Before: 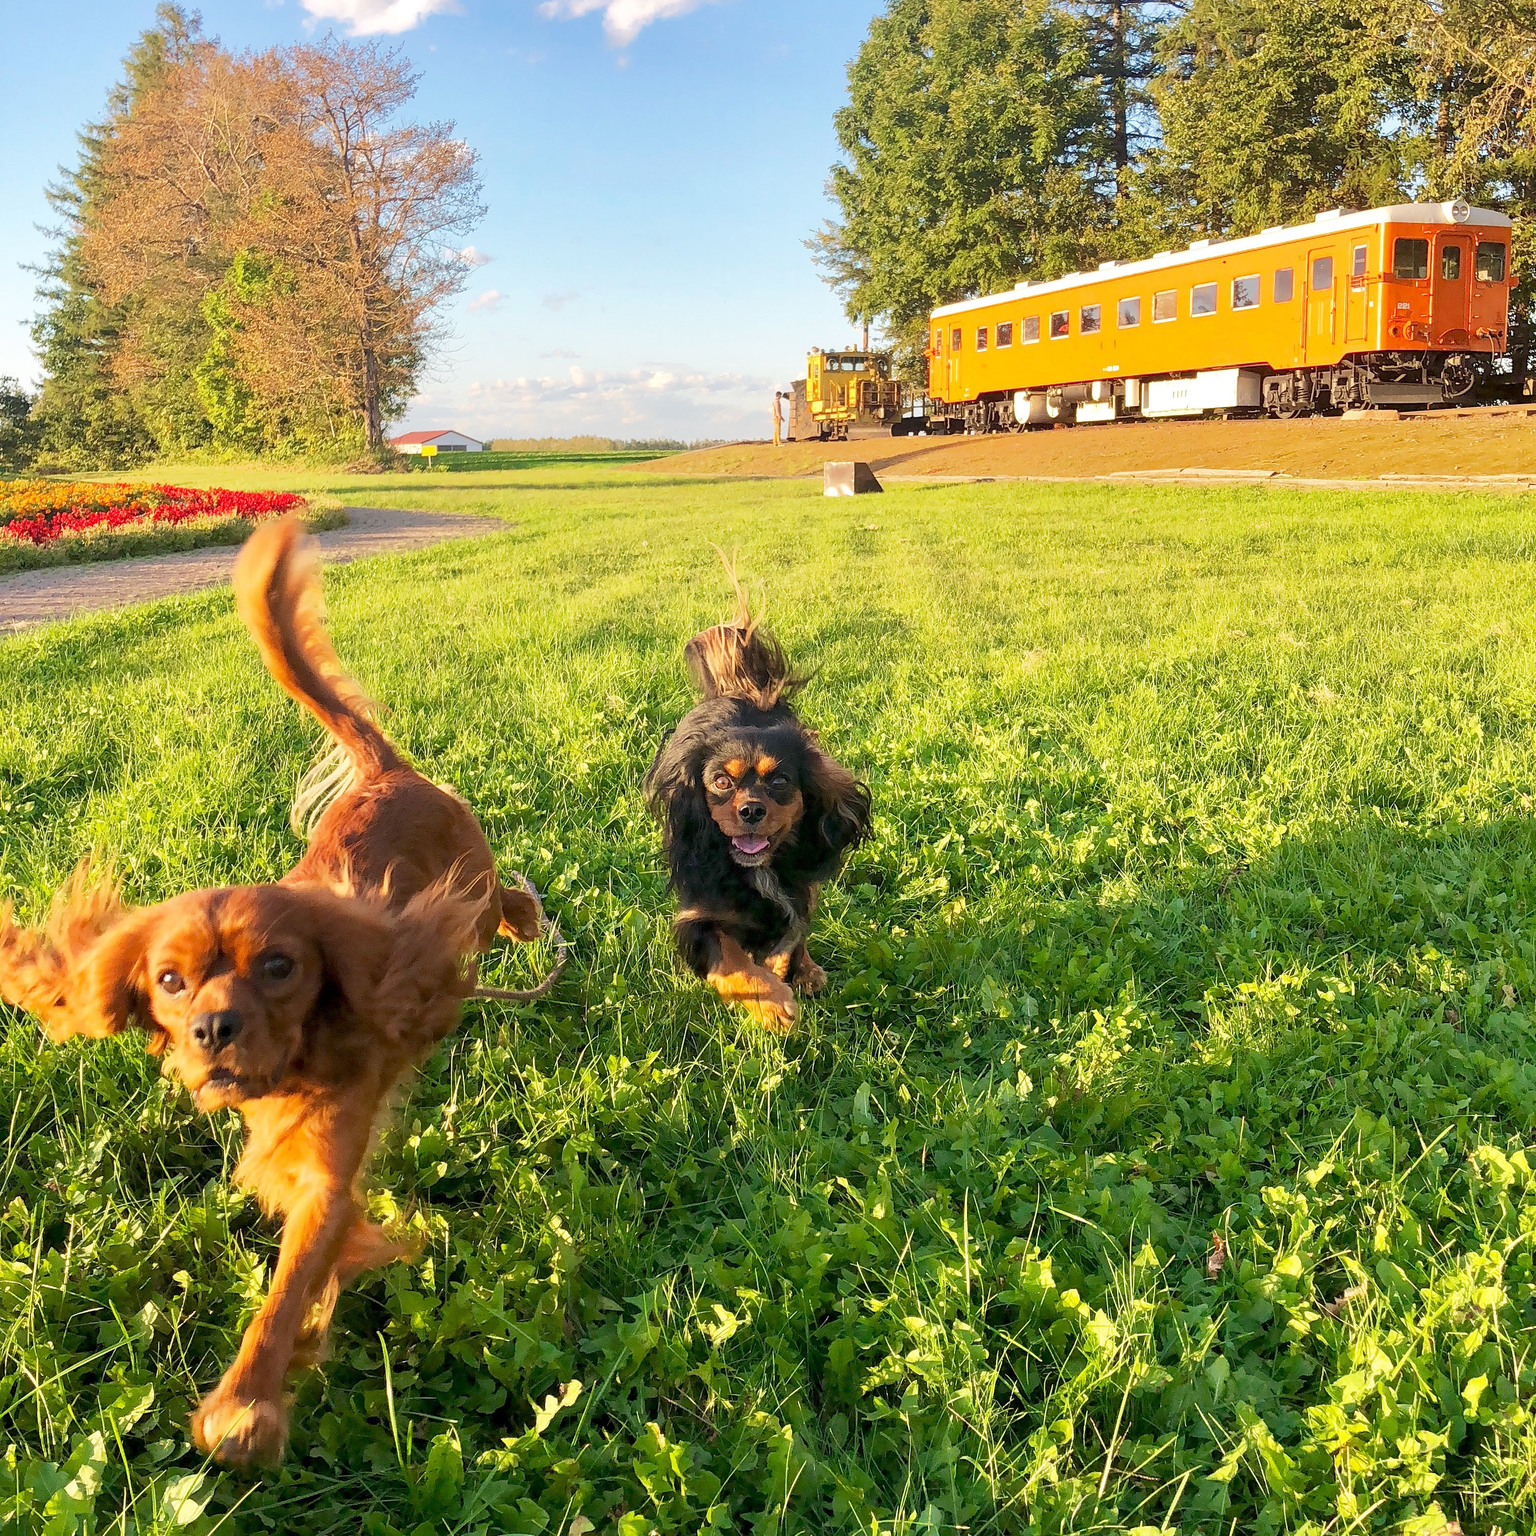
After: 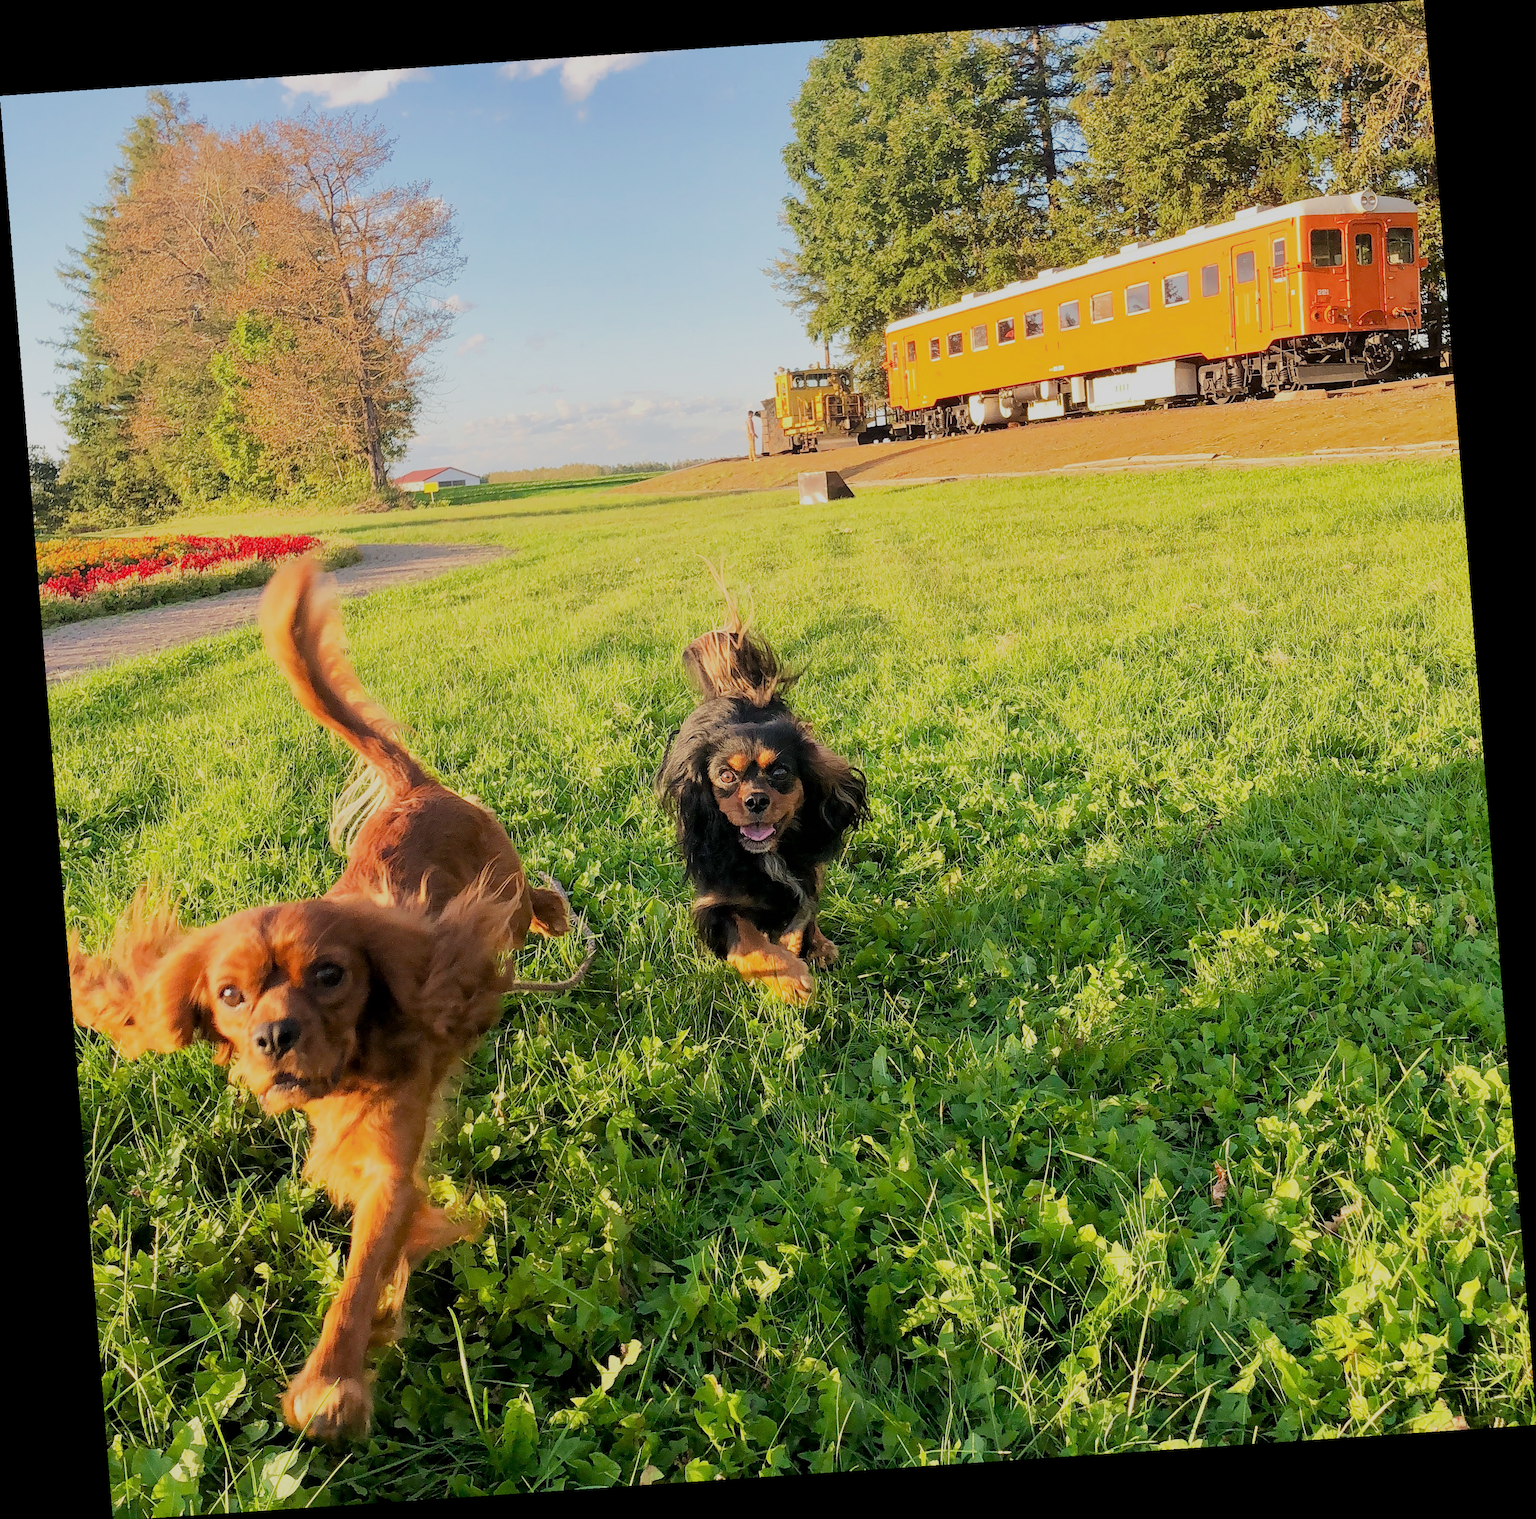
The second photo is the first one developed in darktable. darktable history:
rotate and perspective: rotation -4.2°, shear 0.006, automatic cropping off
filmic rgb: black relative exposure -6.68 EV, white relative exposure 4.56 EV, hardness 3.25
